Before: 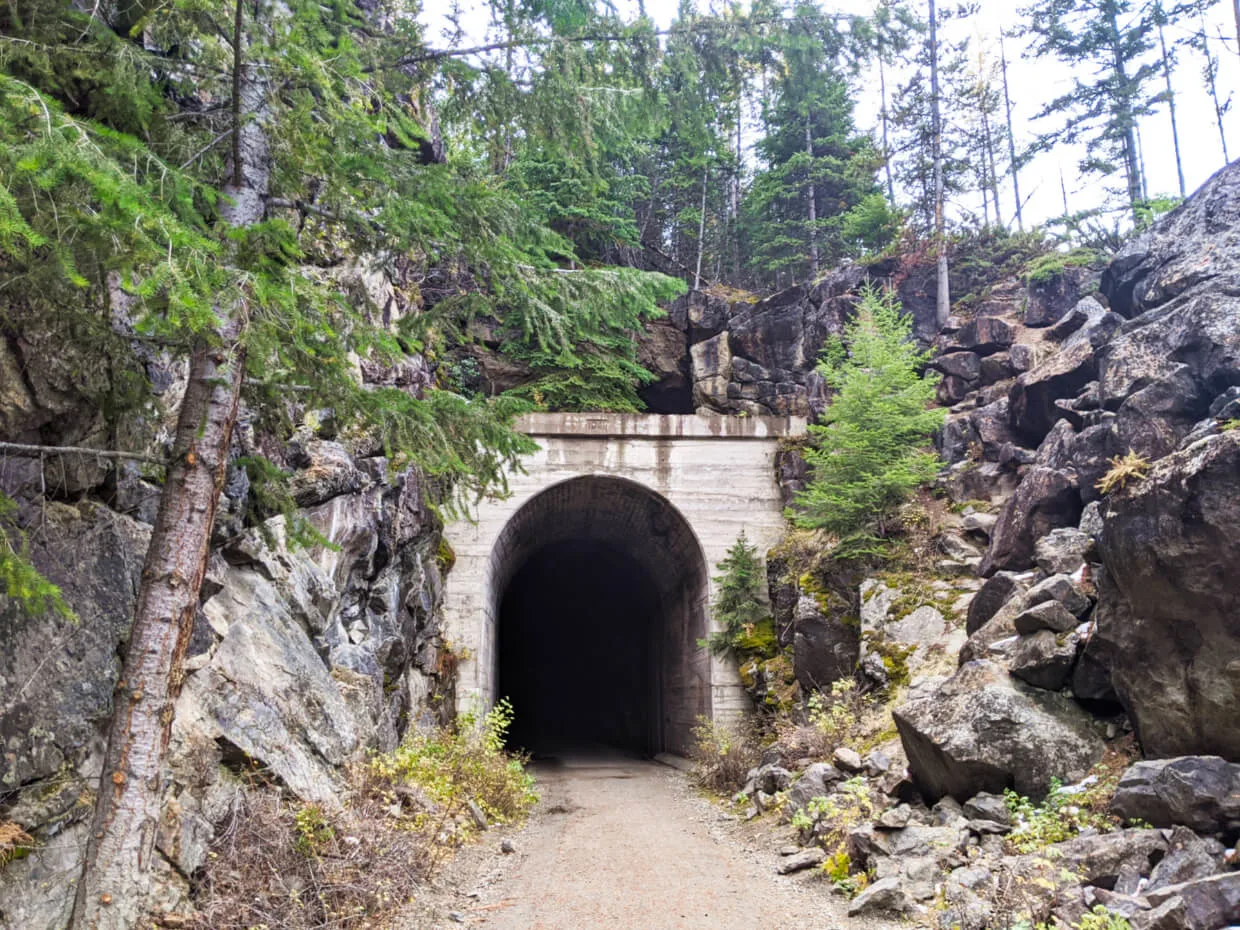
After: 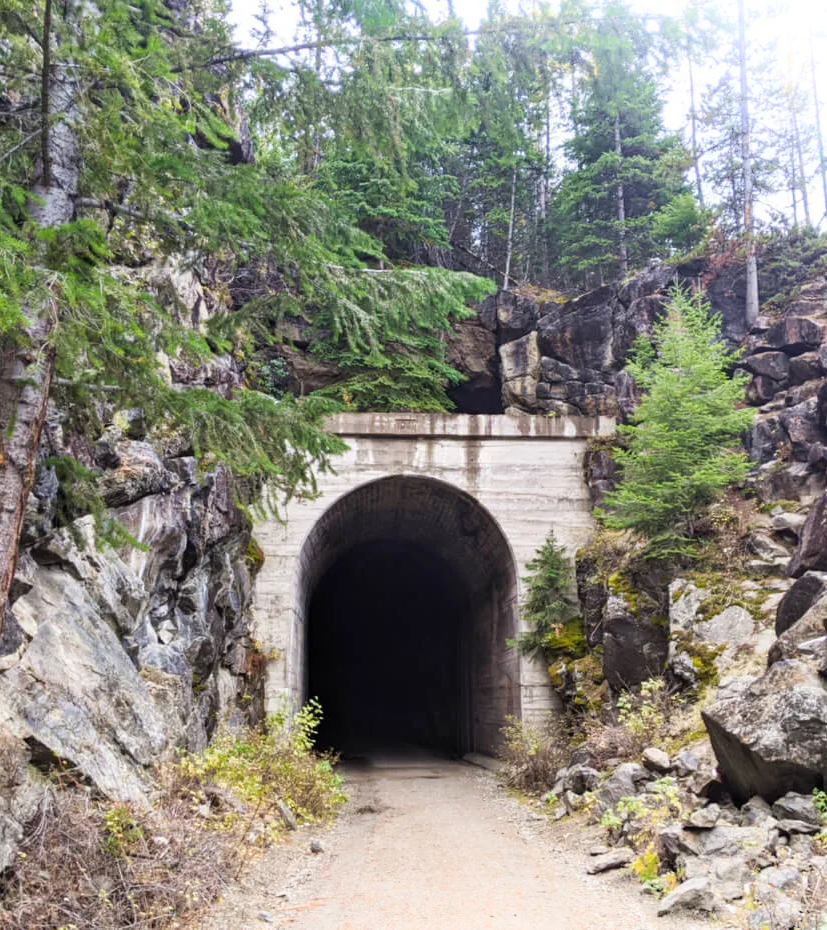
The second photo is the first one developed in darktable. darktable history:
crop and rotate: left 15.446%, right 17.836%
shadows and highlights: shadows -54.3, highlights 86.09, soften with gaussian
